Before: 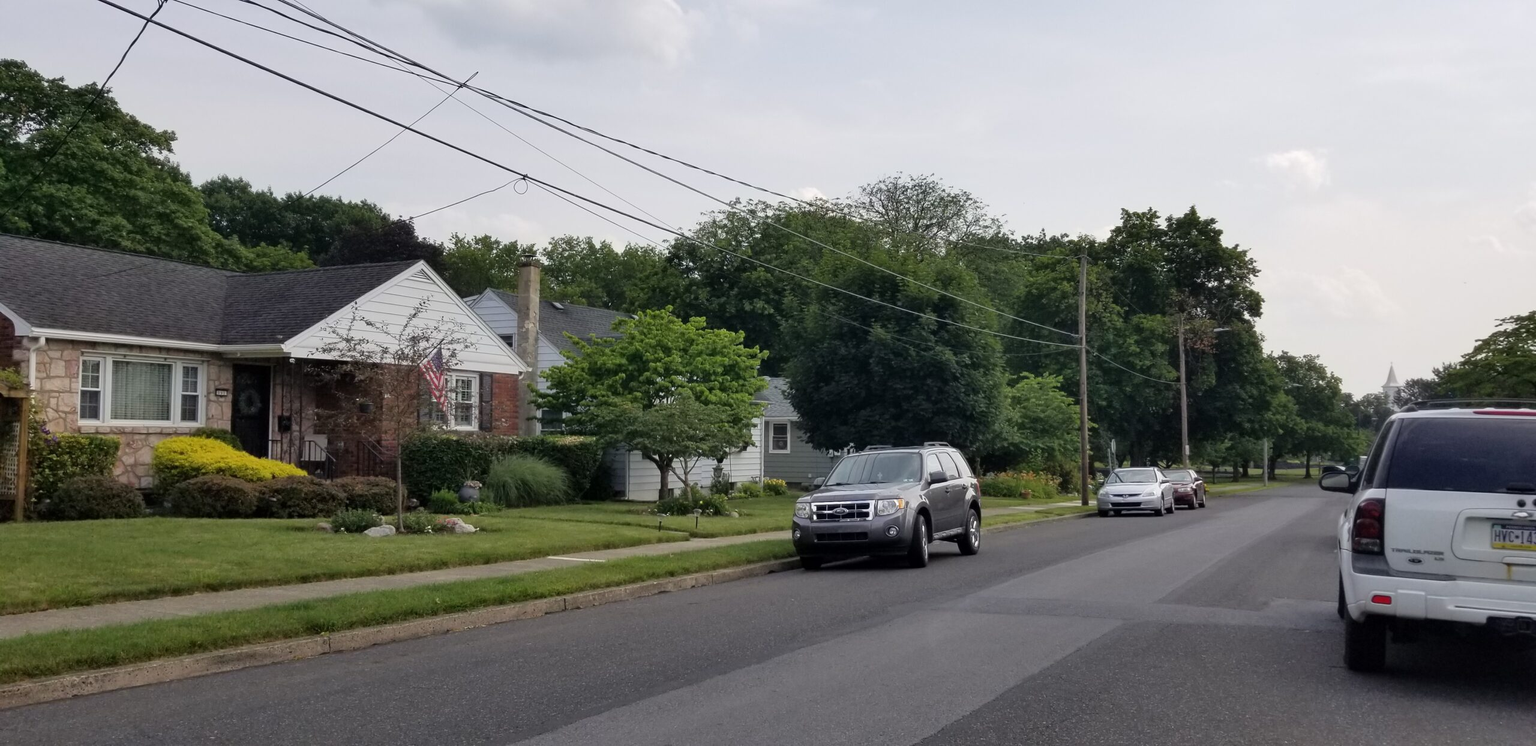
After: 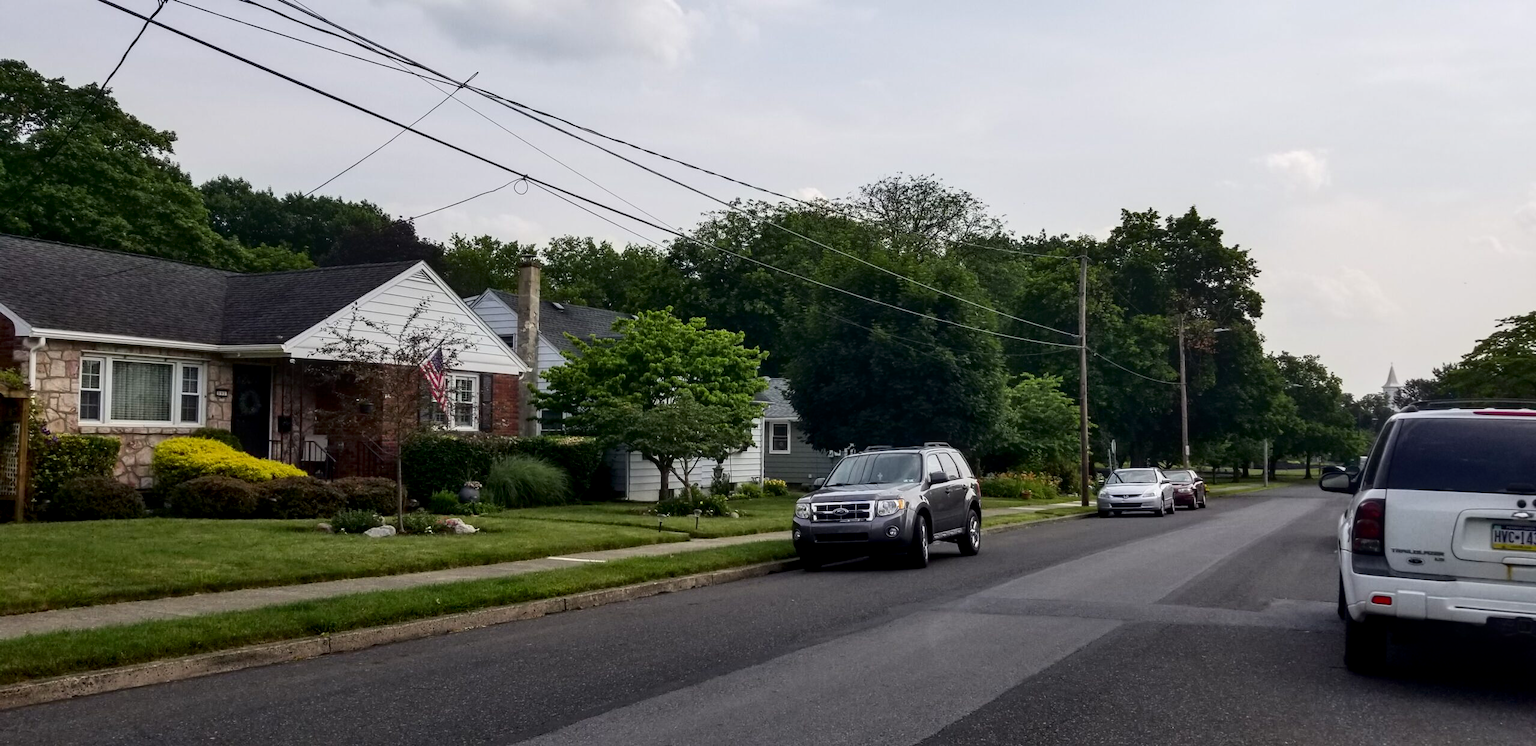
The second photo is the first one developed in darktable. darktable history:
contrast brightness saturation: contrast 0.2, brightness -0.11, saturation 0.1
local contrast: on, module defaults
color correction: highlights a* -0.137, highlights b* 0.137
